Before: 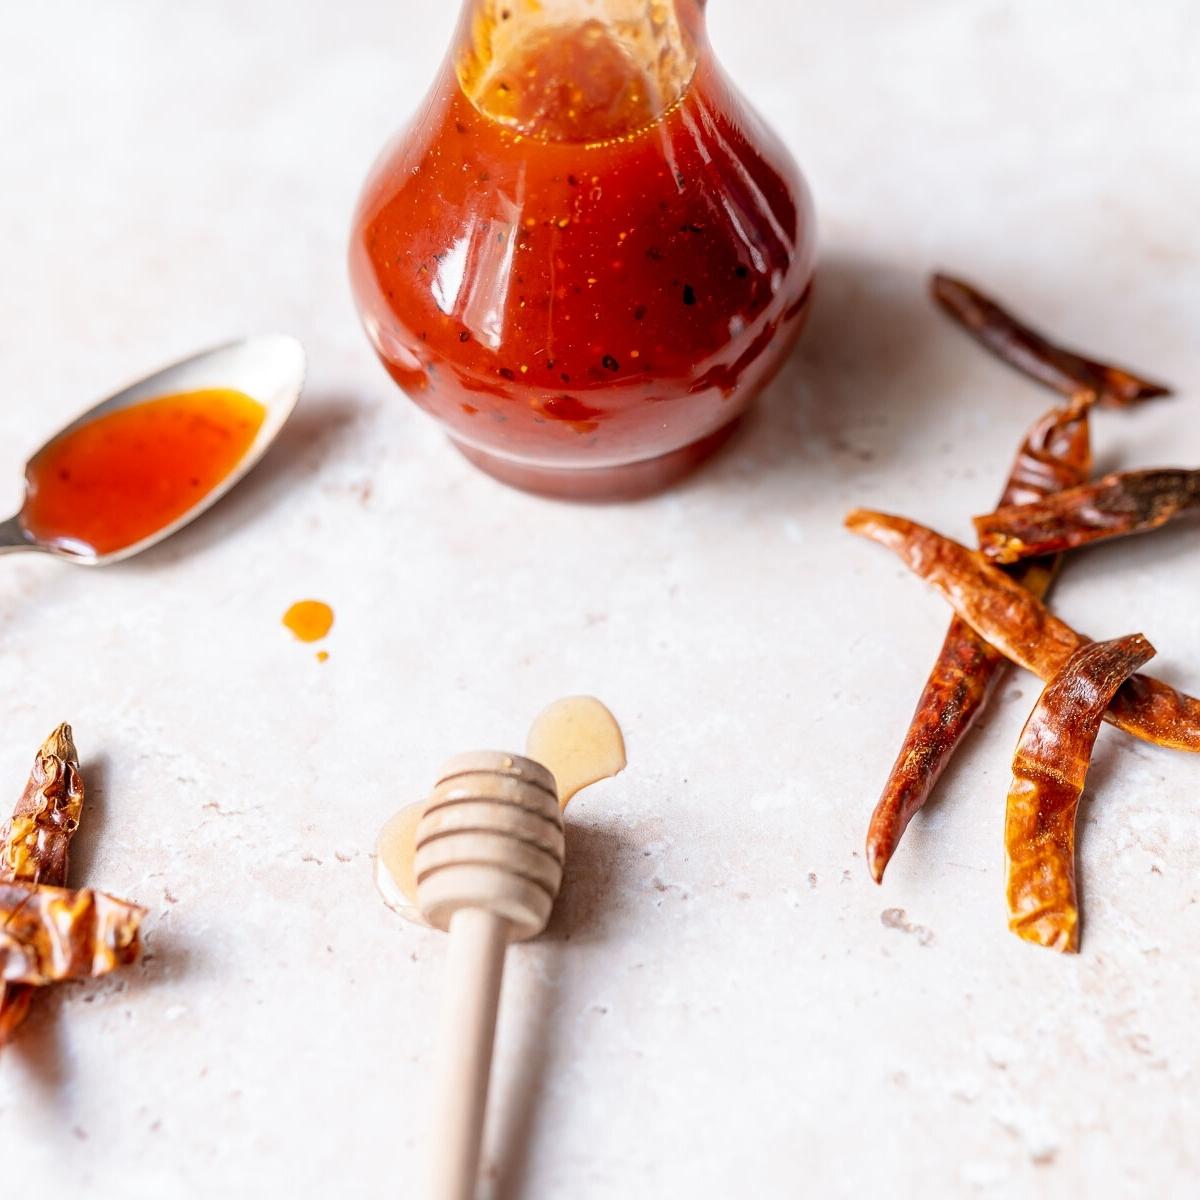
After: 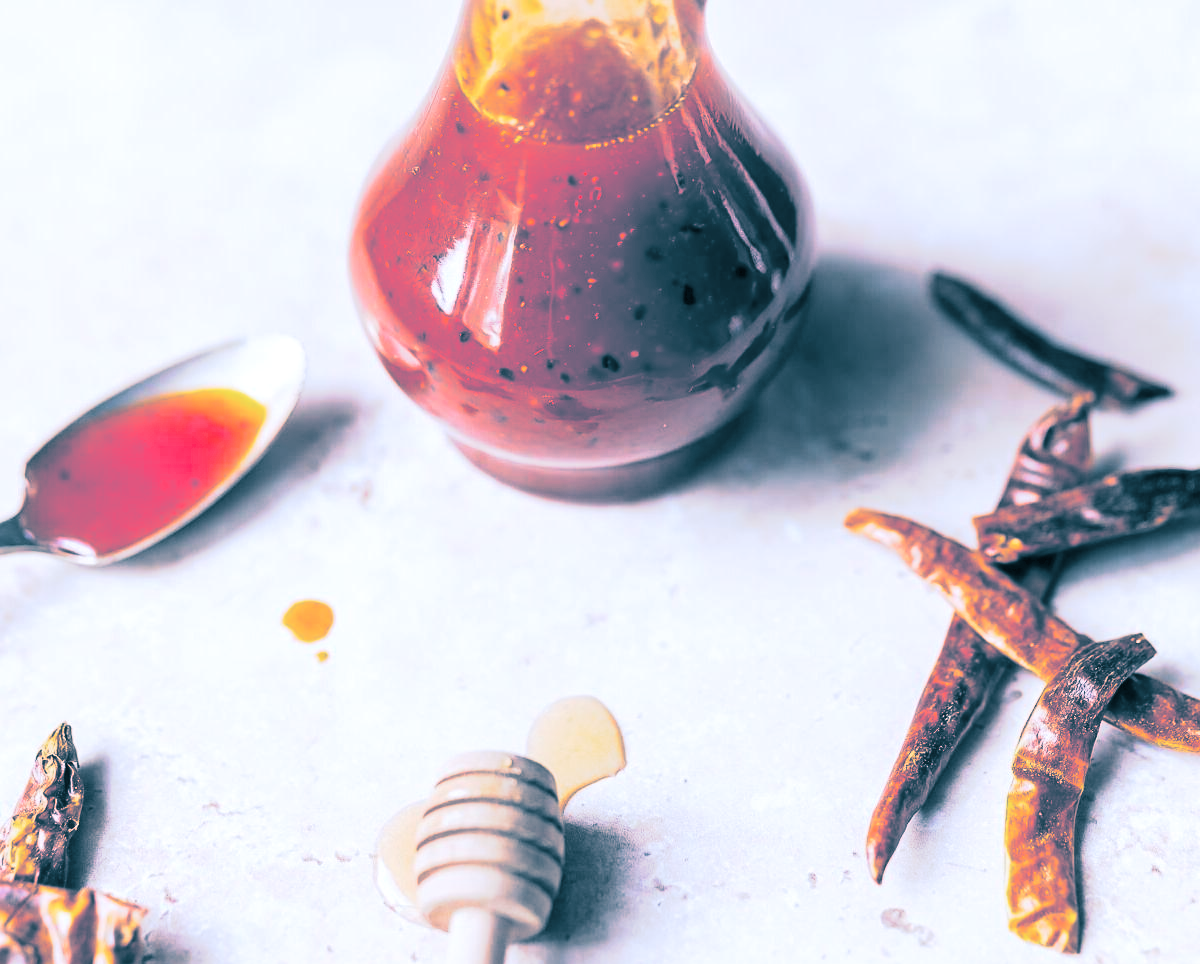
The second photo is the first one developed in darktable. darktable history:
crop: bottom 19.644%
split-toning: shadows › hue 212.4°, balance -70
color correction: saturation 1.34
color calibration: illuminant as shot in camera, x 0.366, y 0.378, temperature 4425.7 K, saturation algorithm version 1 (2020)
tone curve: curves: ch0 [(0, 0) (0.003, 0.045) (0.011, 0.051) (0.025, 0.057) (0.044, 0.074) (0.069, 0.096) (0.1, 0.125) (0.136, 0.16) (0.177, 0.201) (0.224, 0.242) (0.277, 0.299) (0.335, 0.362) (0.399, 0.432) (0.468, 0.512) (0.543, 0.601) (0.623, 0.691) (0.709, 0.786) (0.801, 0.876) (0.898, 0.927) (1, 1)], preserve colors none
